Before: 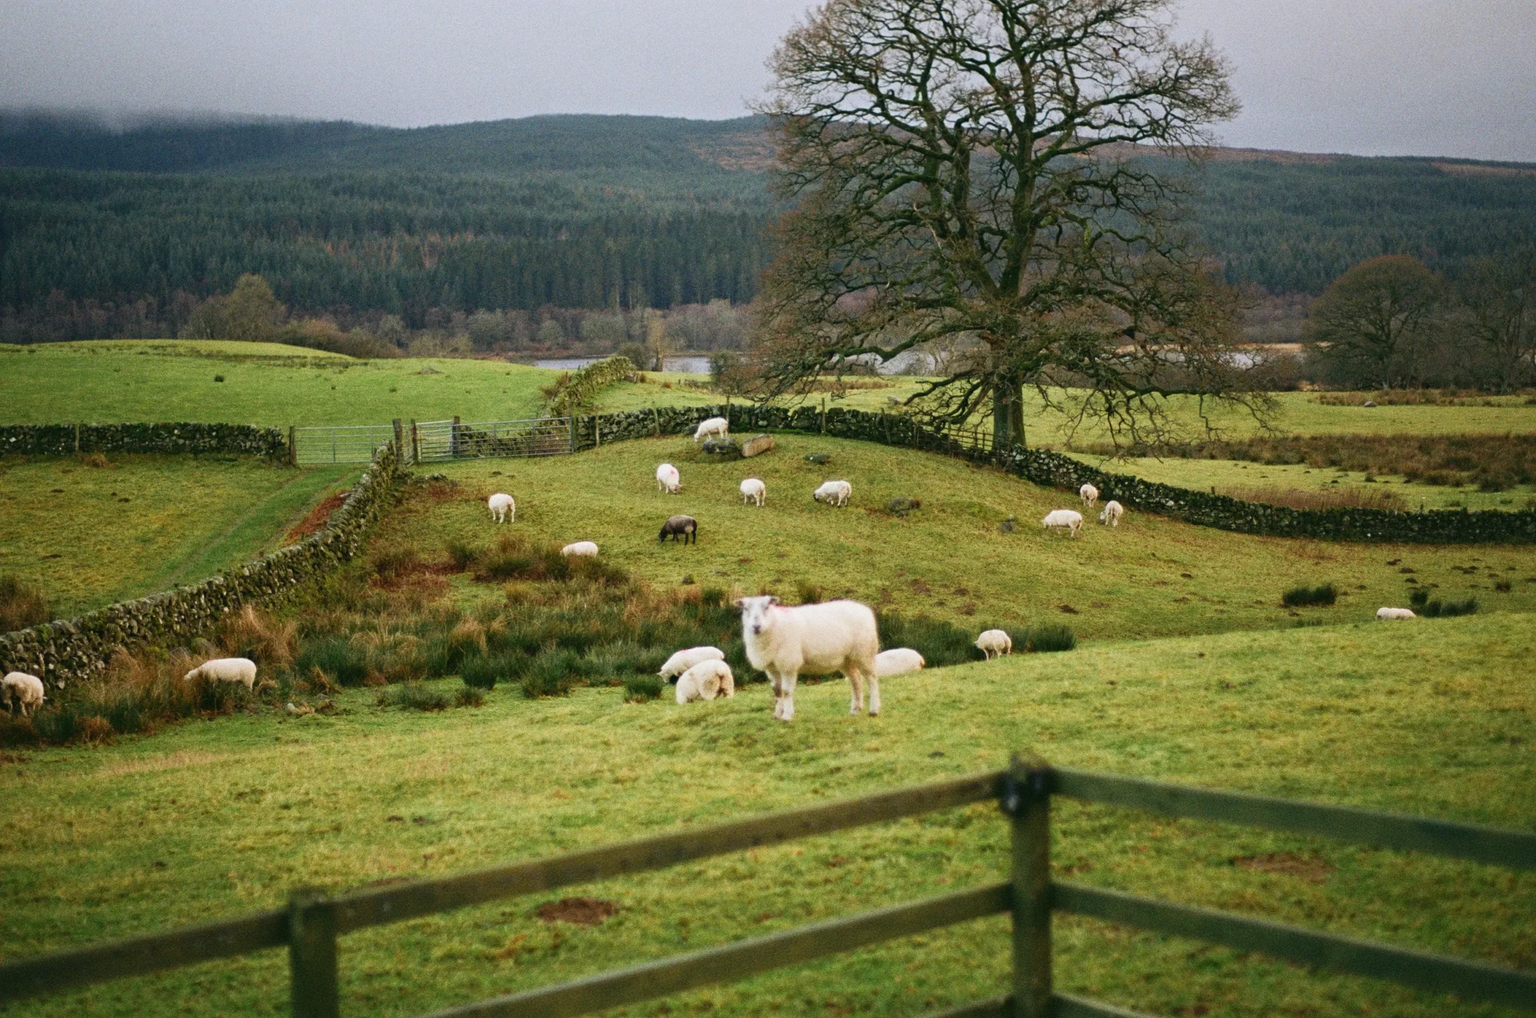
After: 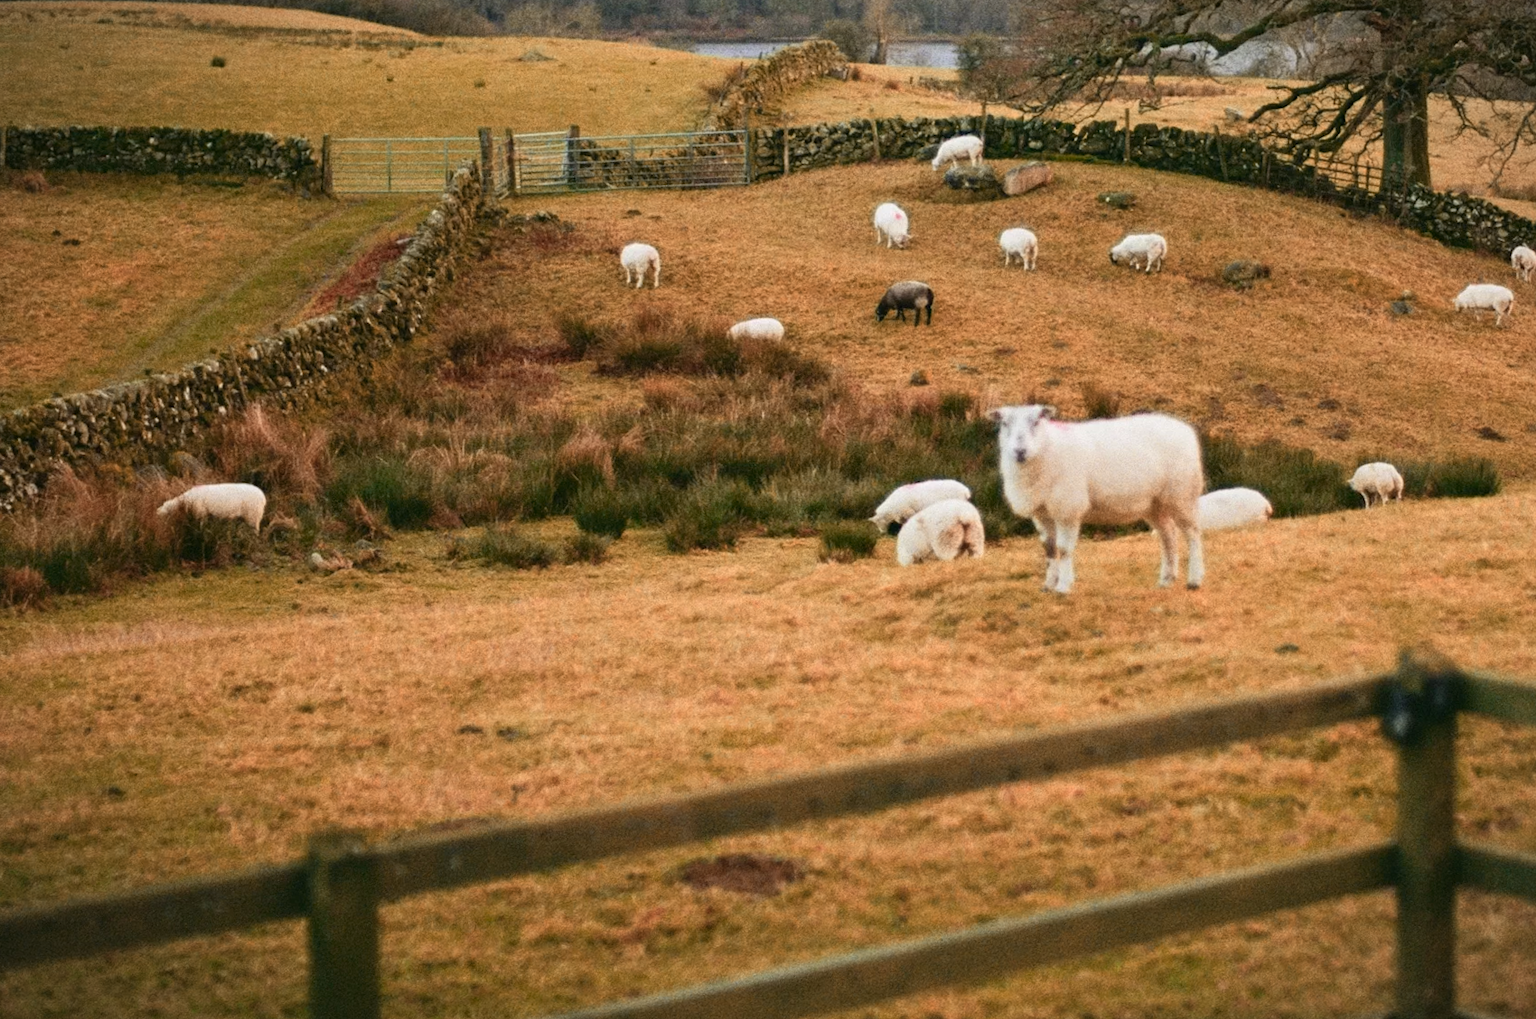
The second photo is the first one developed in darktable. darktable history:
vignetting: fall-off start 99.64%, brightness -0.433, saturation -0.21, width/height ratio 1.324
color zones: curves: ch2 [(0, 0.5) (0.084, 0.497) (0.323, 0.335) (0.4, 0.497) (1, 0.5)], mix 18.83%
crop and rotate: angle -1.1°, left 3.724%, top 31.606%, right 27.95%
